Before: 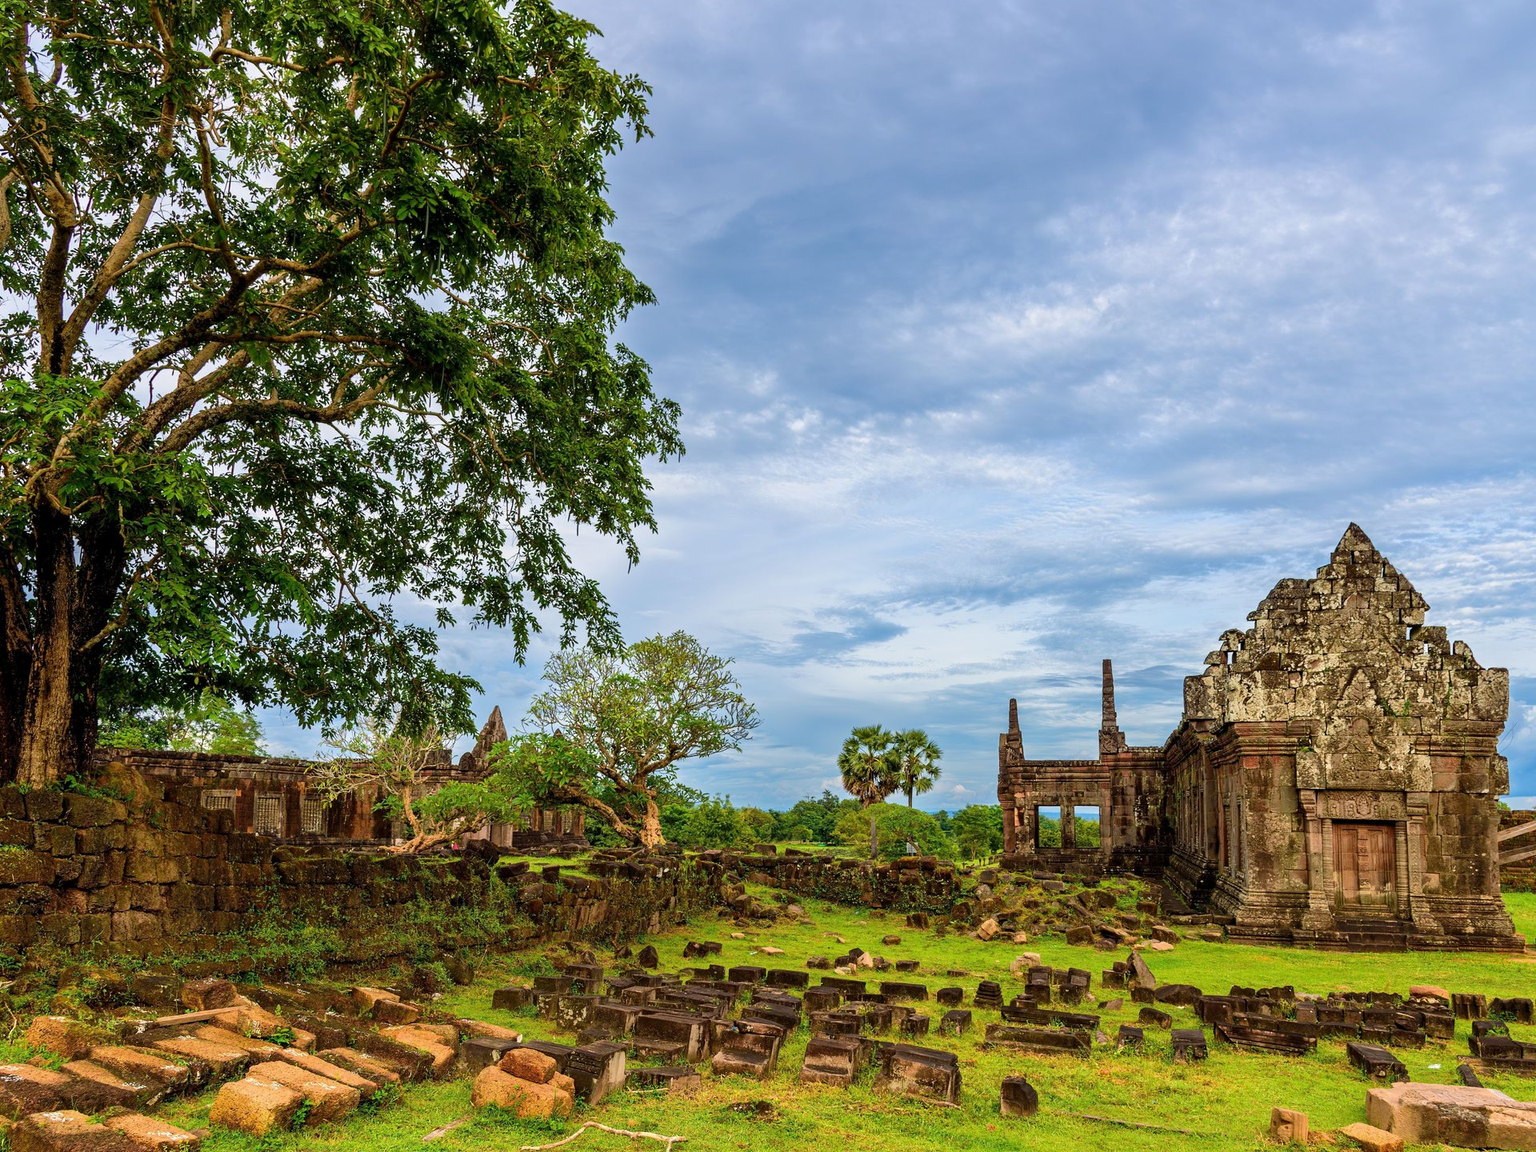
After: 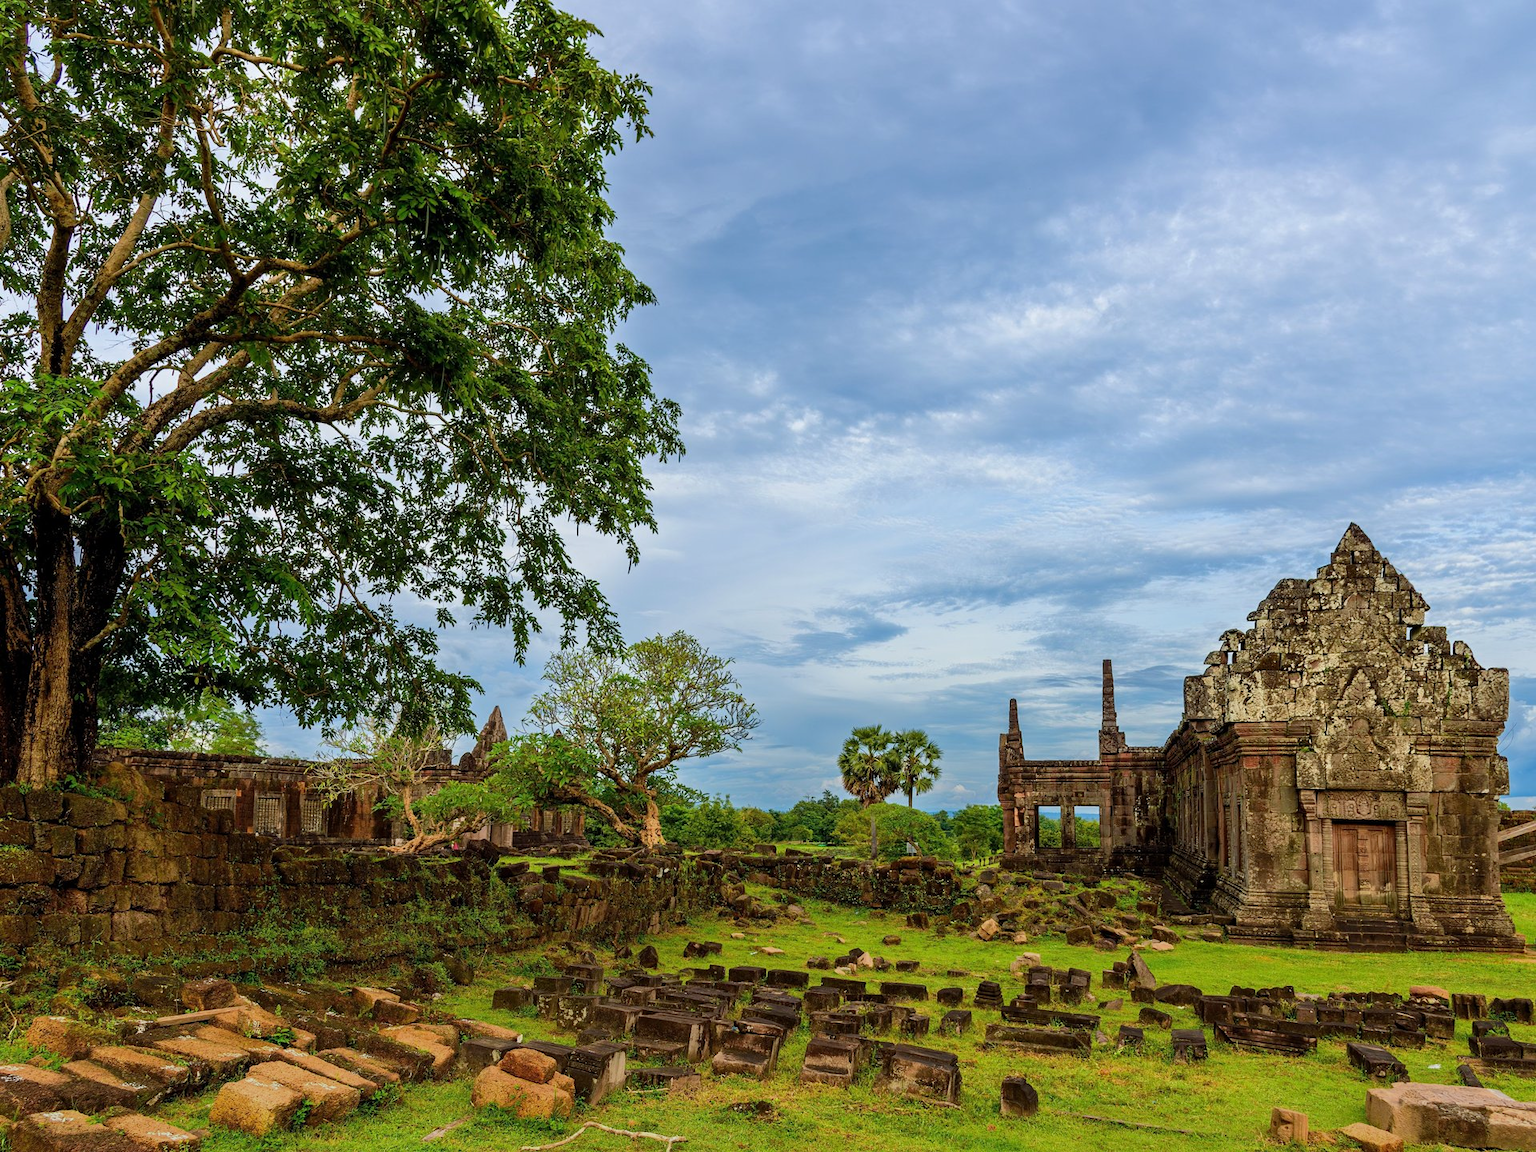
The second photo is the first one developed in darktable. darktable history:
graduated density: rotation -180°, offset 27.42
white balance: red 0.978, blue 0.999
